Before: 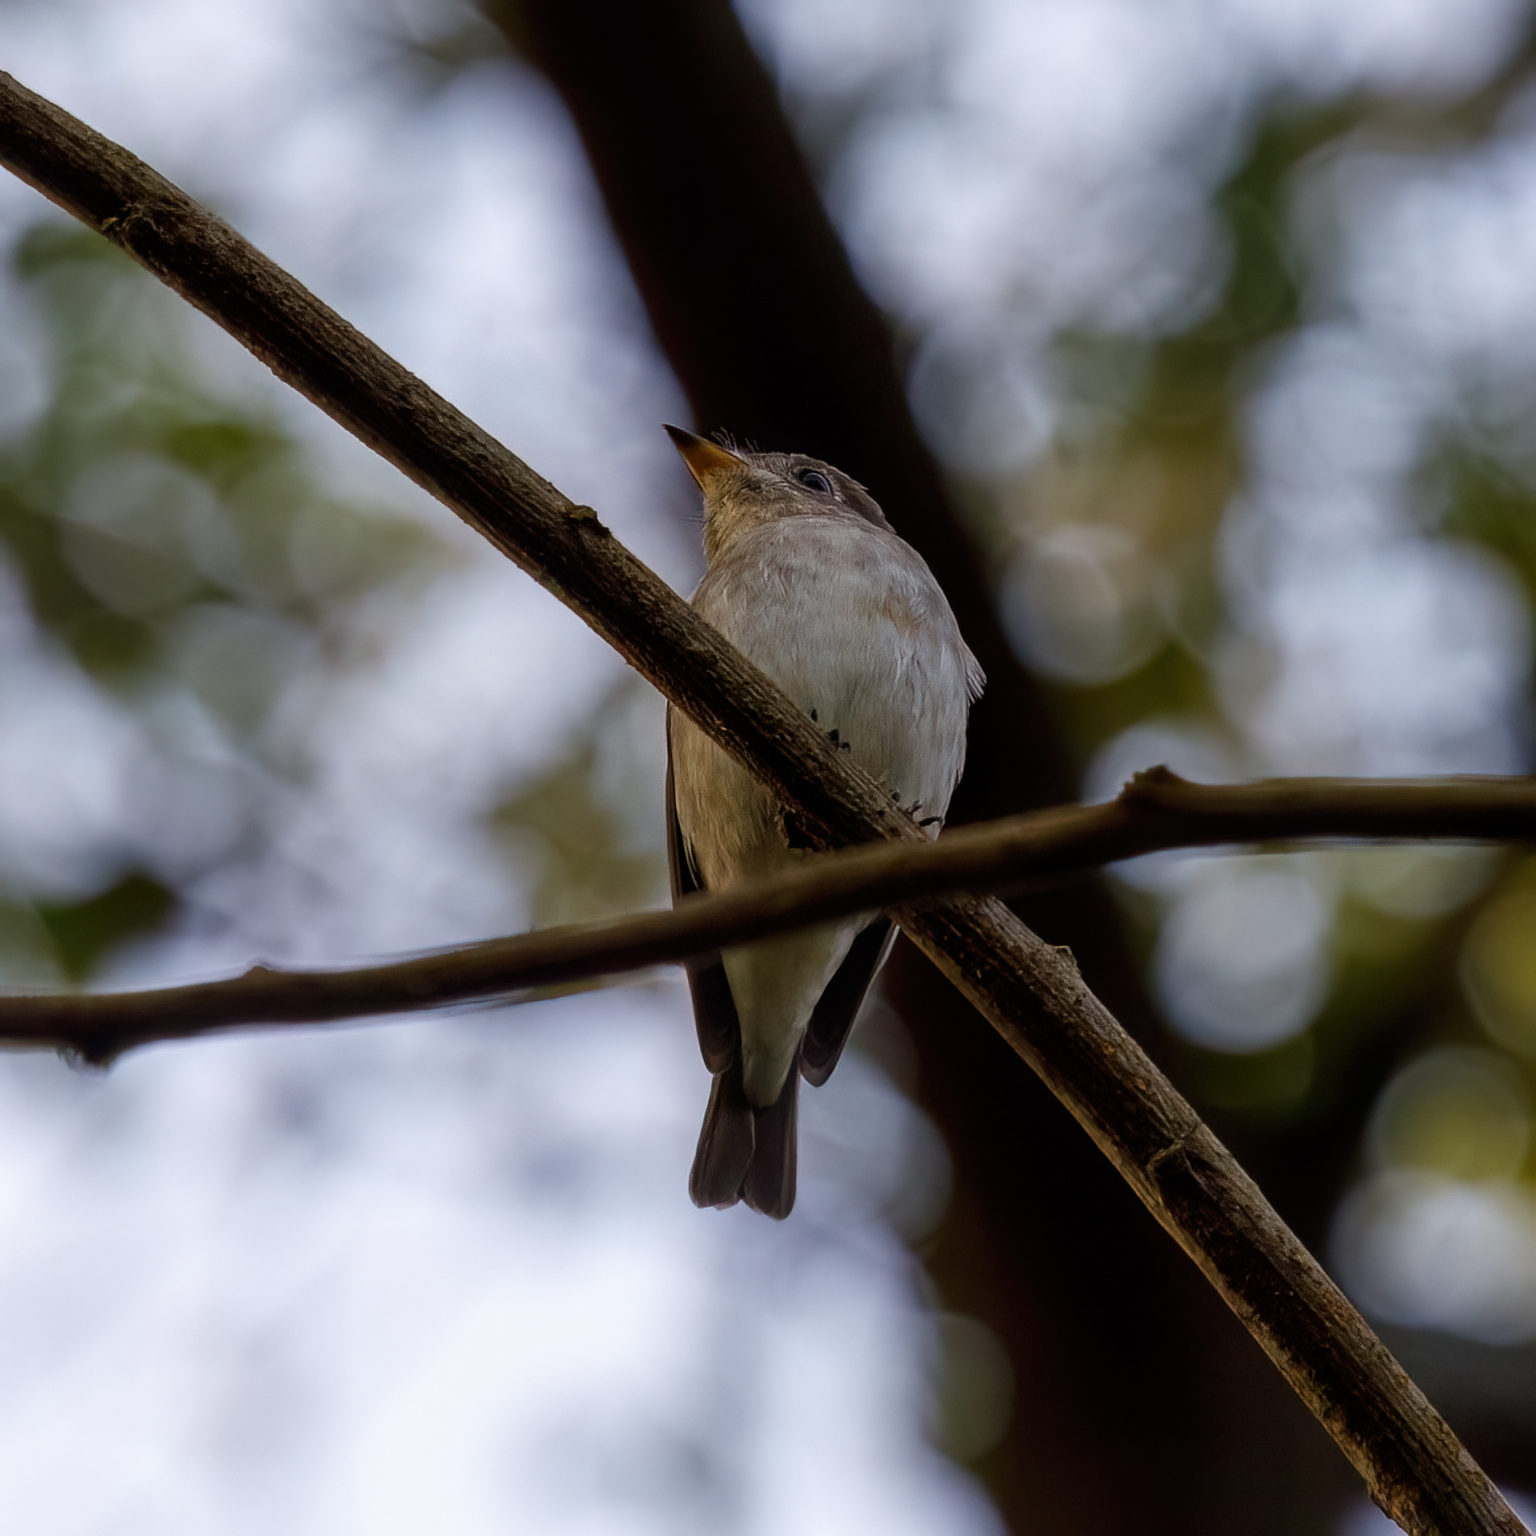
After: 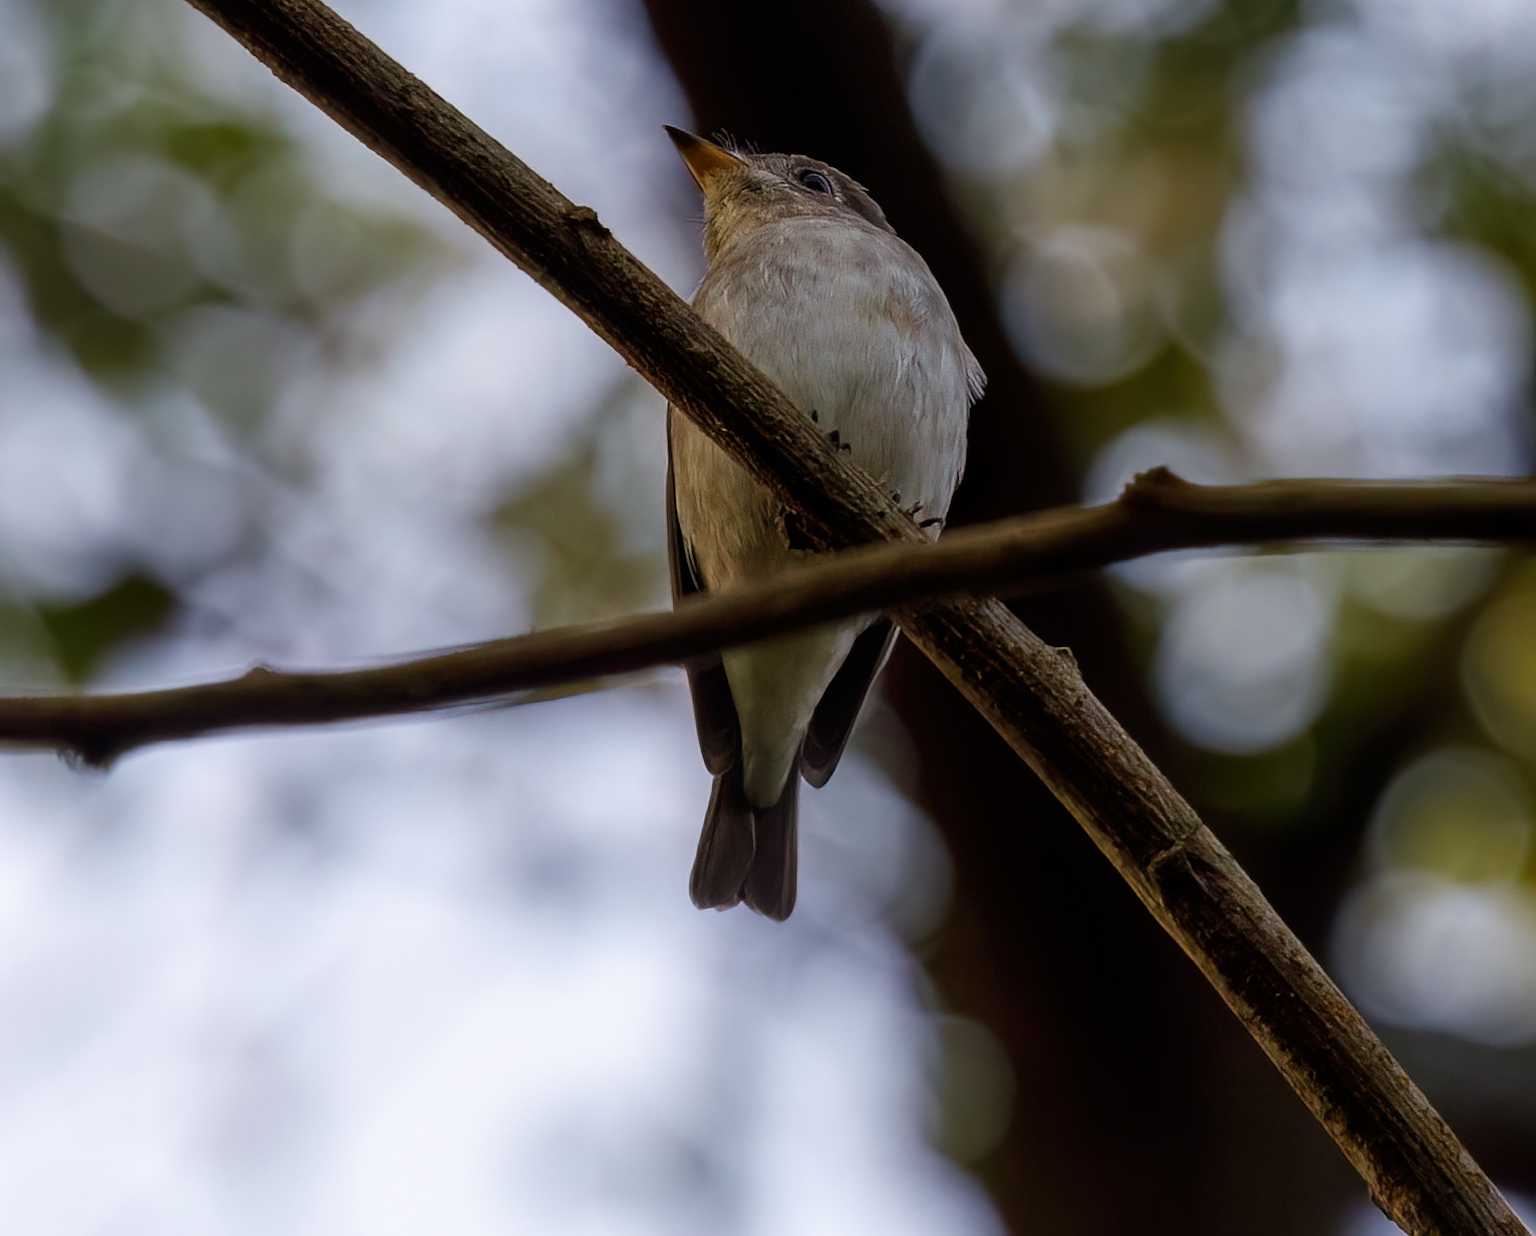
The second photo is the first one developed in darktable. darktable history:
crop and rotate: top 19.541%
